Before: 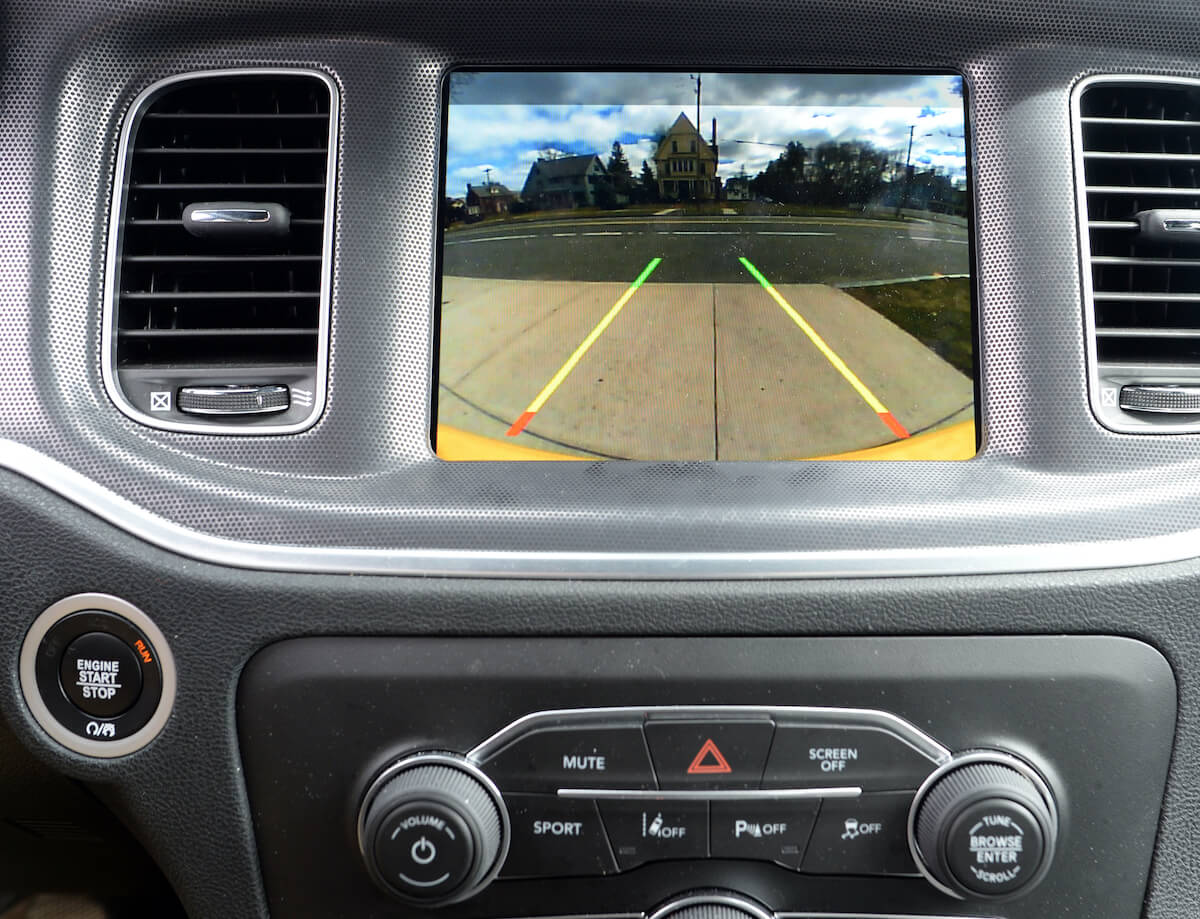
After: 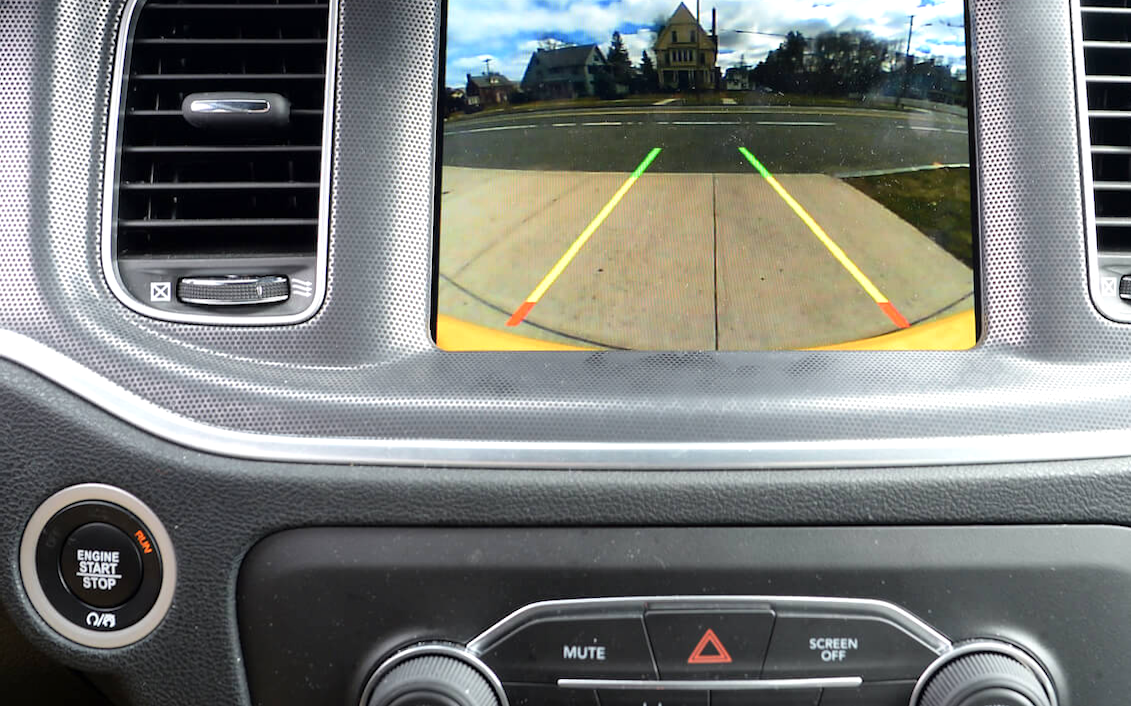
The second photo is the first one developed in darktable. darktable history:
crop and rotate: angle 0.063°, top 11.991%, right 5.576%, bottom 11.003%
exposure: exposure 0.177 EV, compensate highlight preservation false
